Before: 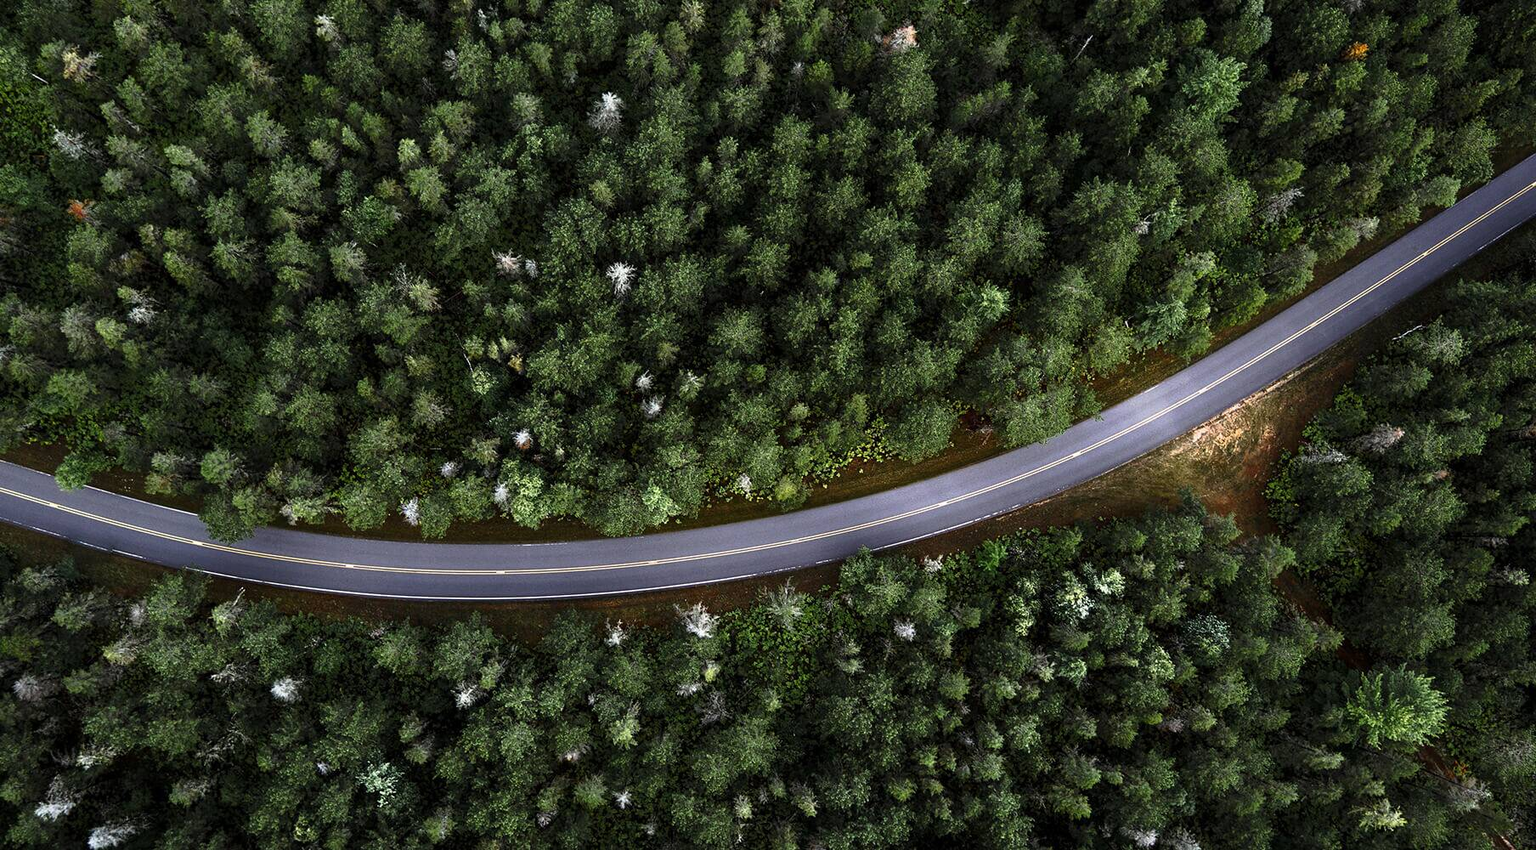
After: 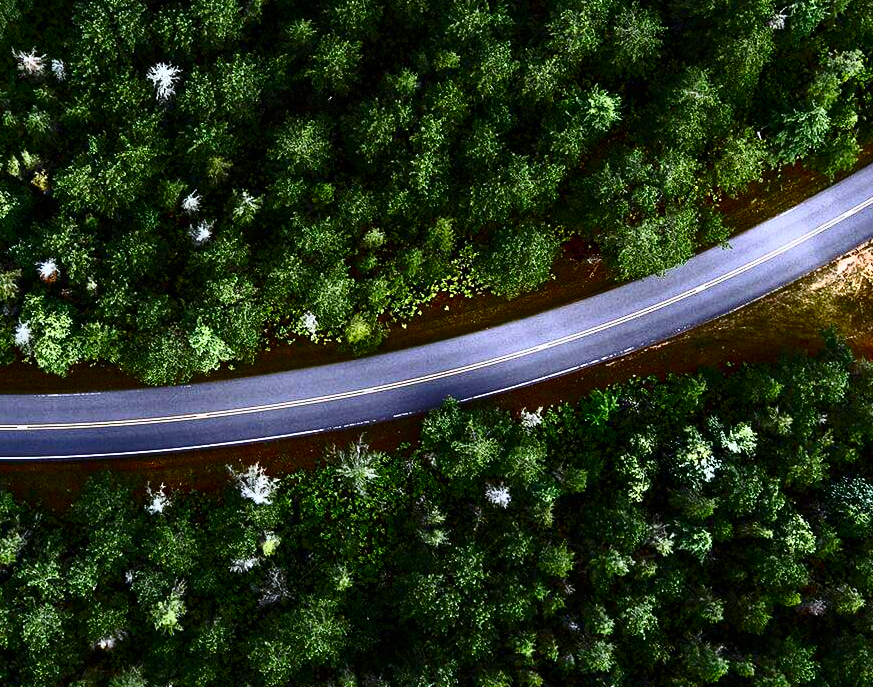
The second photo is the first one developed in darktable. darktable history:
white balance: red 0.967, blue 1.049
color balance rgb: perceptual saturation grading › global saturation 20%, perceptual saturation grading › highlights -25%, perceptual saturation grading › shadows 50%
crop: left 31.379%, top 24.658%, right 20.326%, bottom 6.628%
contrast brightness saturation: contrast 0.4, brightness 0.05, saturation 0.25
